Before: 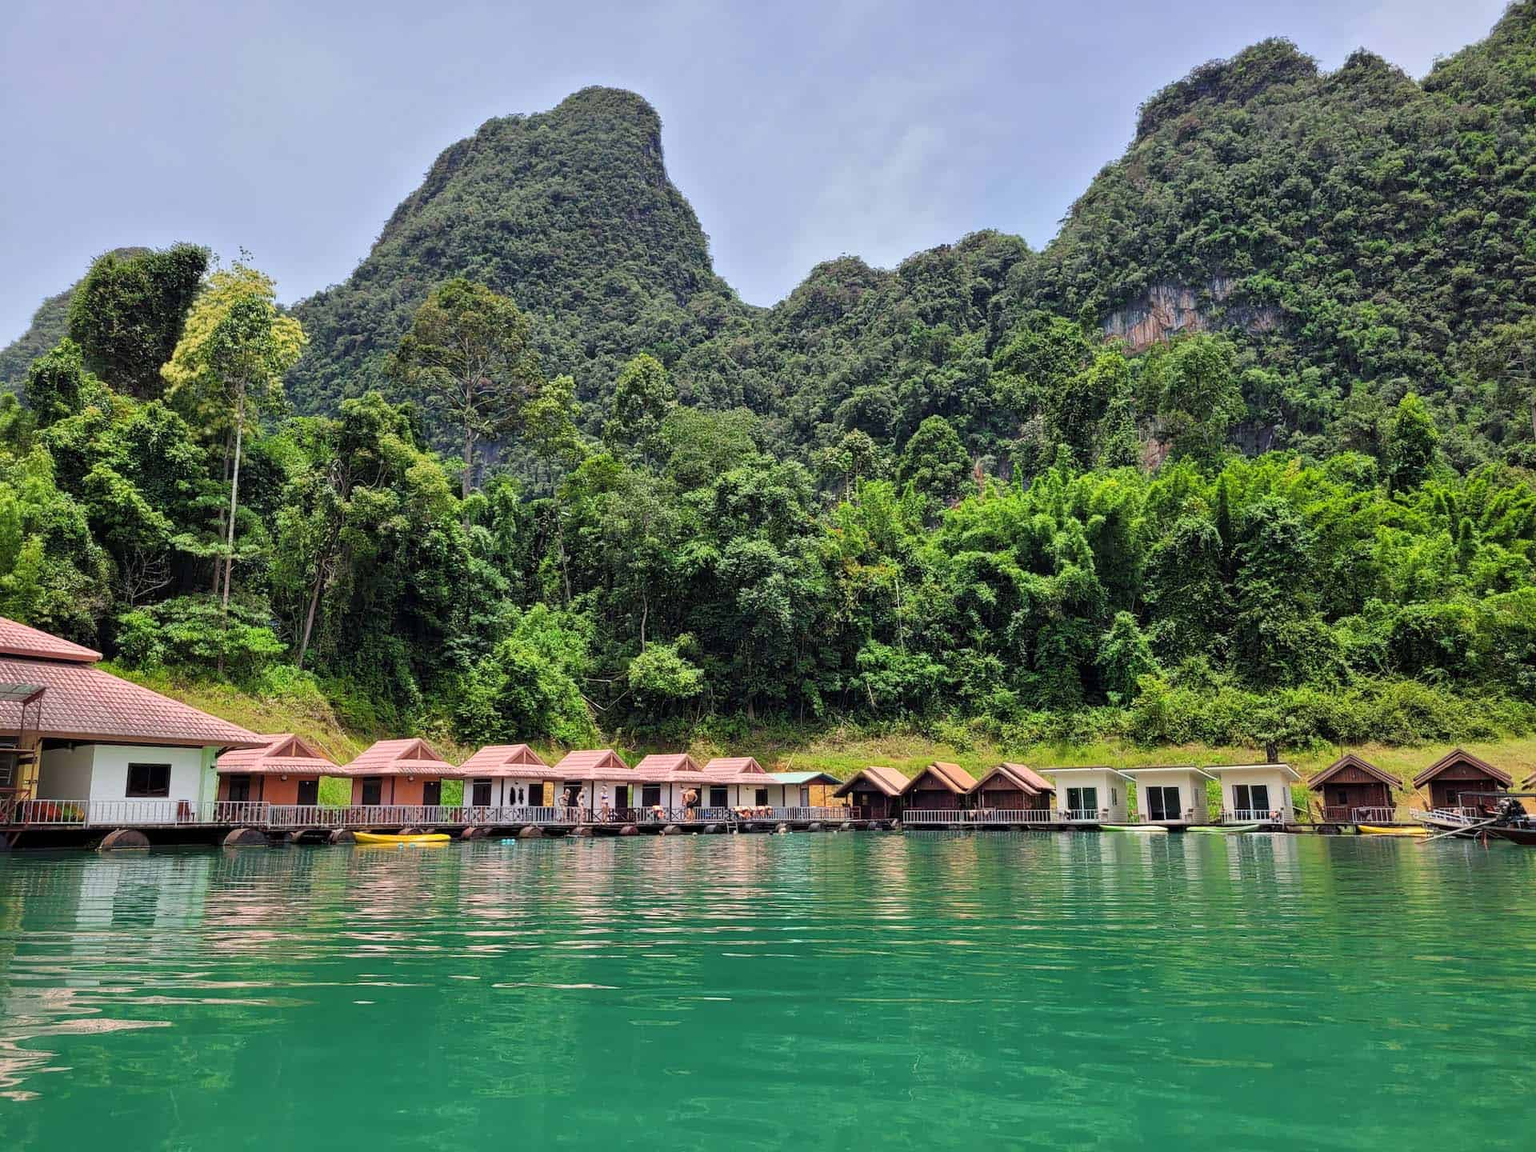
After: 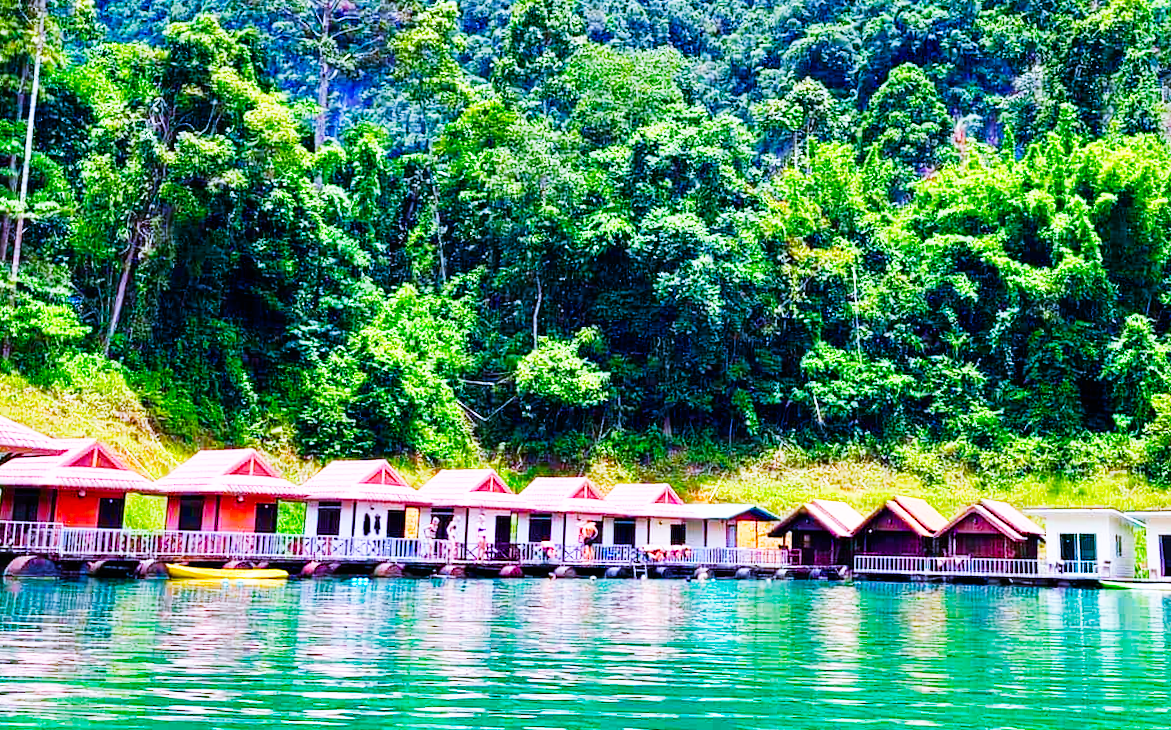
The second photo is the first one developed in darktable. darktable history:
crop: left 13.312%, top 31.28%, right 24.627%, bottom 15.582%
base curve: curves: ch0 [(0, 0) (0.007, 0.004) (0.027, 0.03) (0.046, 0.07) (0.207, 0.54) (0.442, 0.872) (0.673, 0.972) (1, 1)], preserve colors none
color calibration: illuminant as shot in camera, x 0.379, y 0.396, temperature 4138.76 K
color balance rgb: perceptual saturation grading › global saturation 24.74%, perceptual saturation grading › highlights -51.22%, perceptual saturation grading › mid-tones 19.16%, perceptual saturation grading › shadows 60.98%, global vibrance 50%
white balance: red 0.988, blue 1.017
rotate and perspective: rotation 1.57°, crop left 0.018, crop right 0.982, crop top 0.039, crop bottom 0.961
